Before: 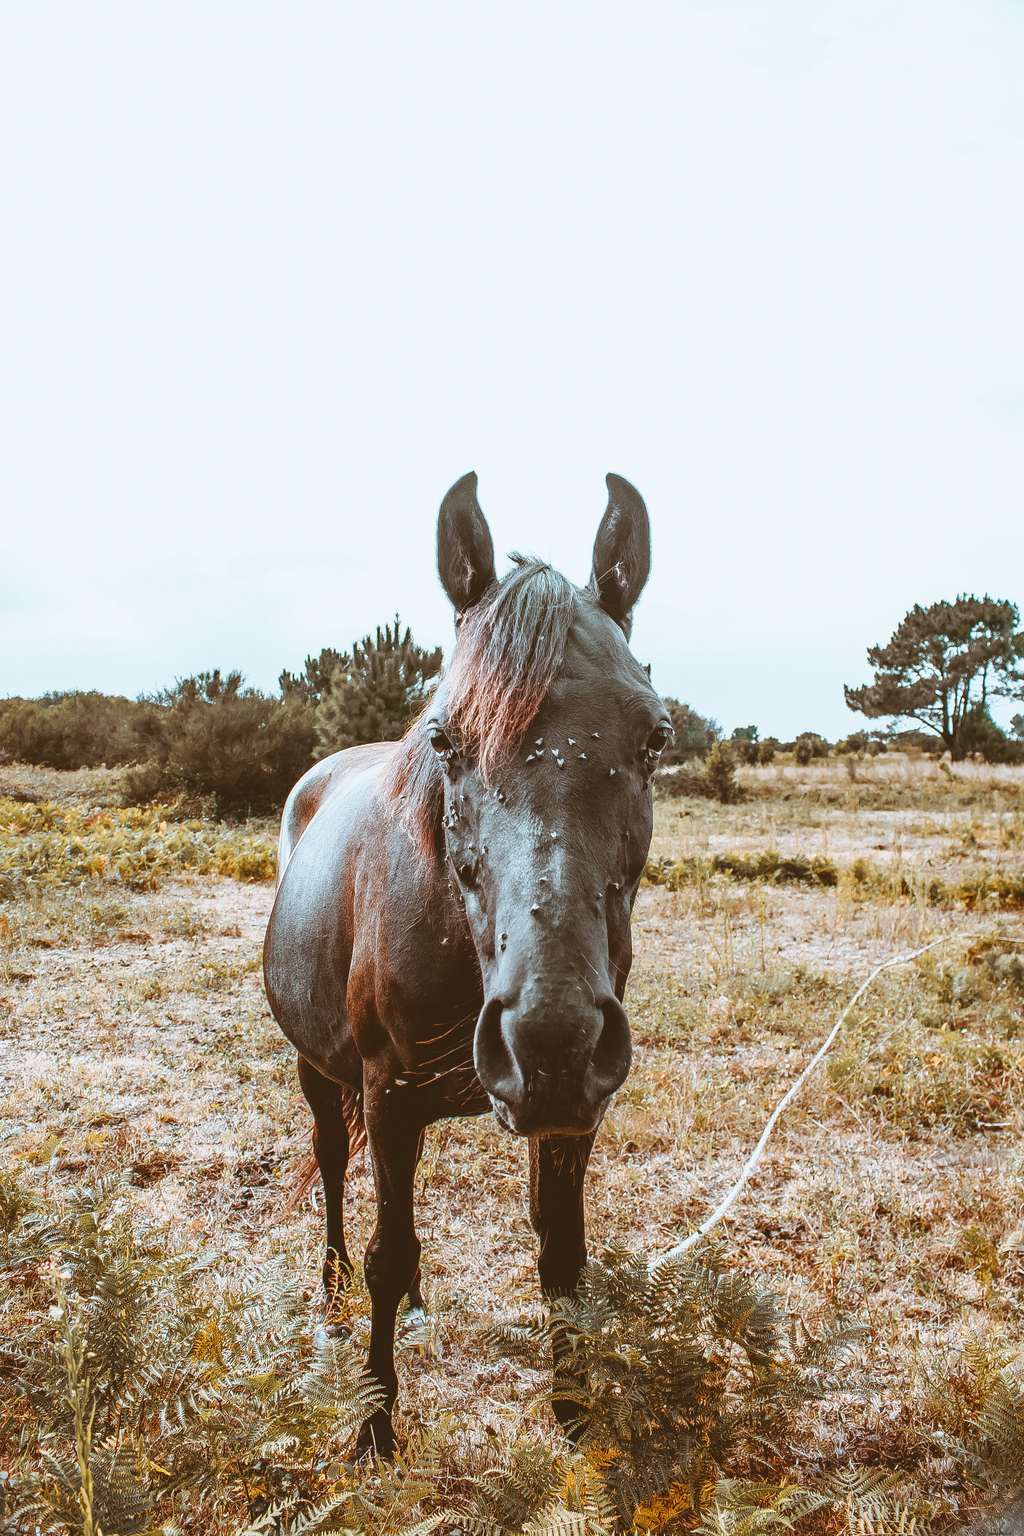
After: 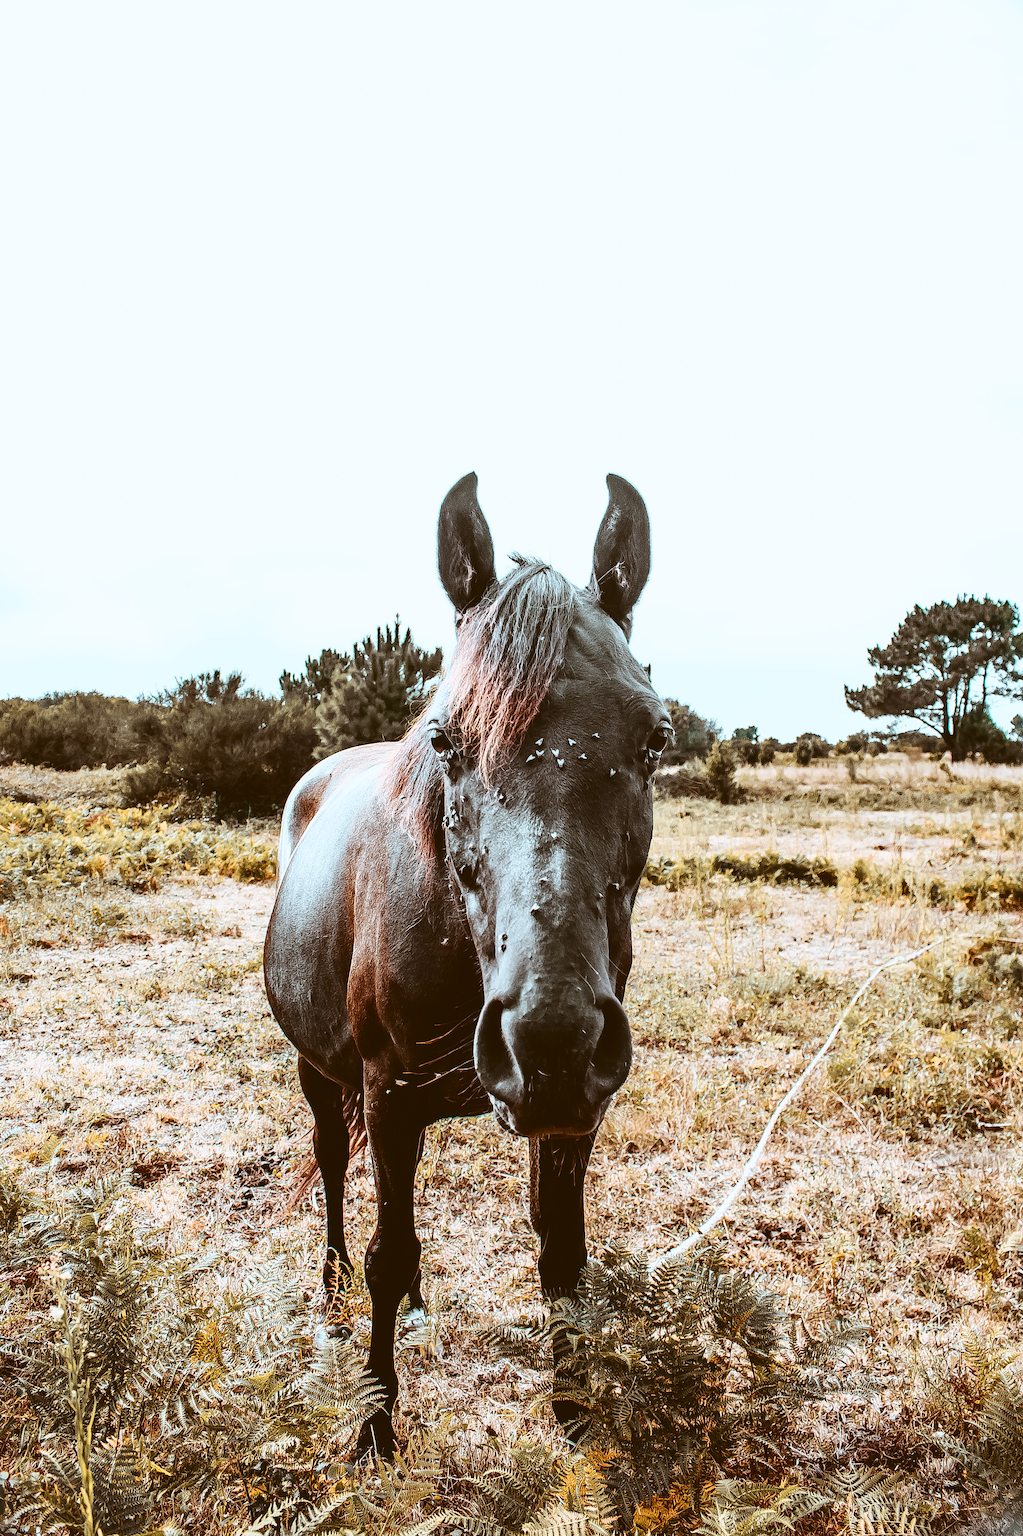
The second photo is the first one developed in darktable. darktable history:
contrast brightness saturation: contrast 0.286
